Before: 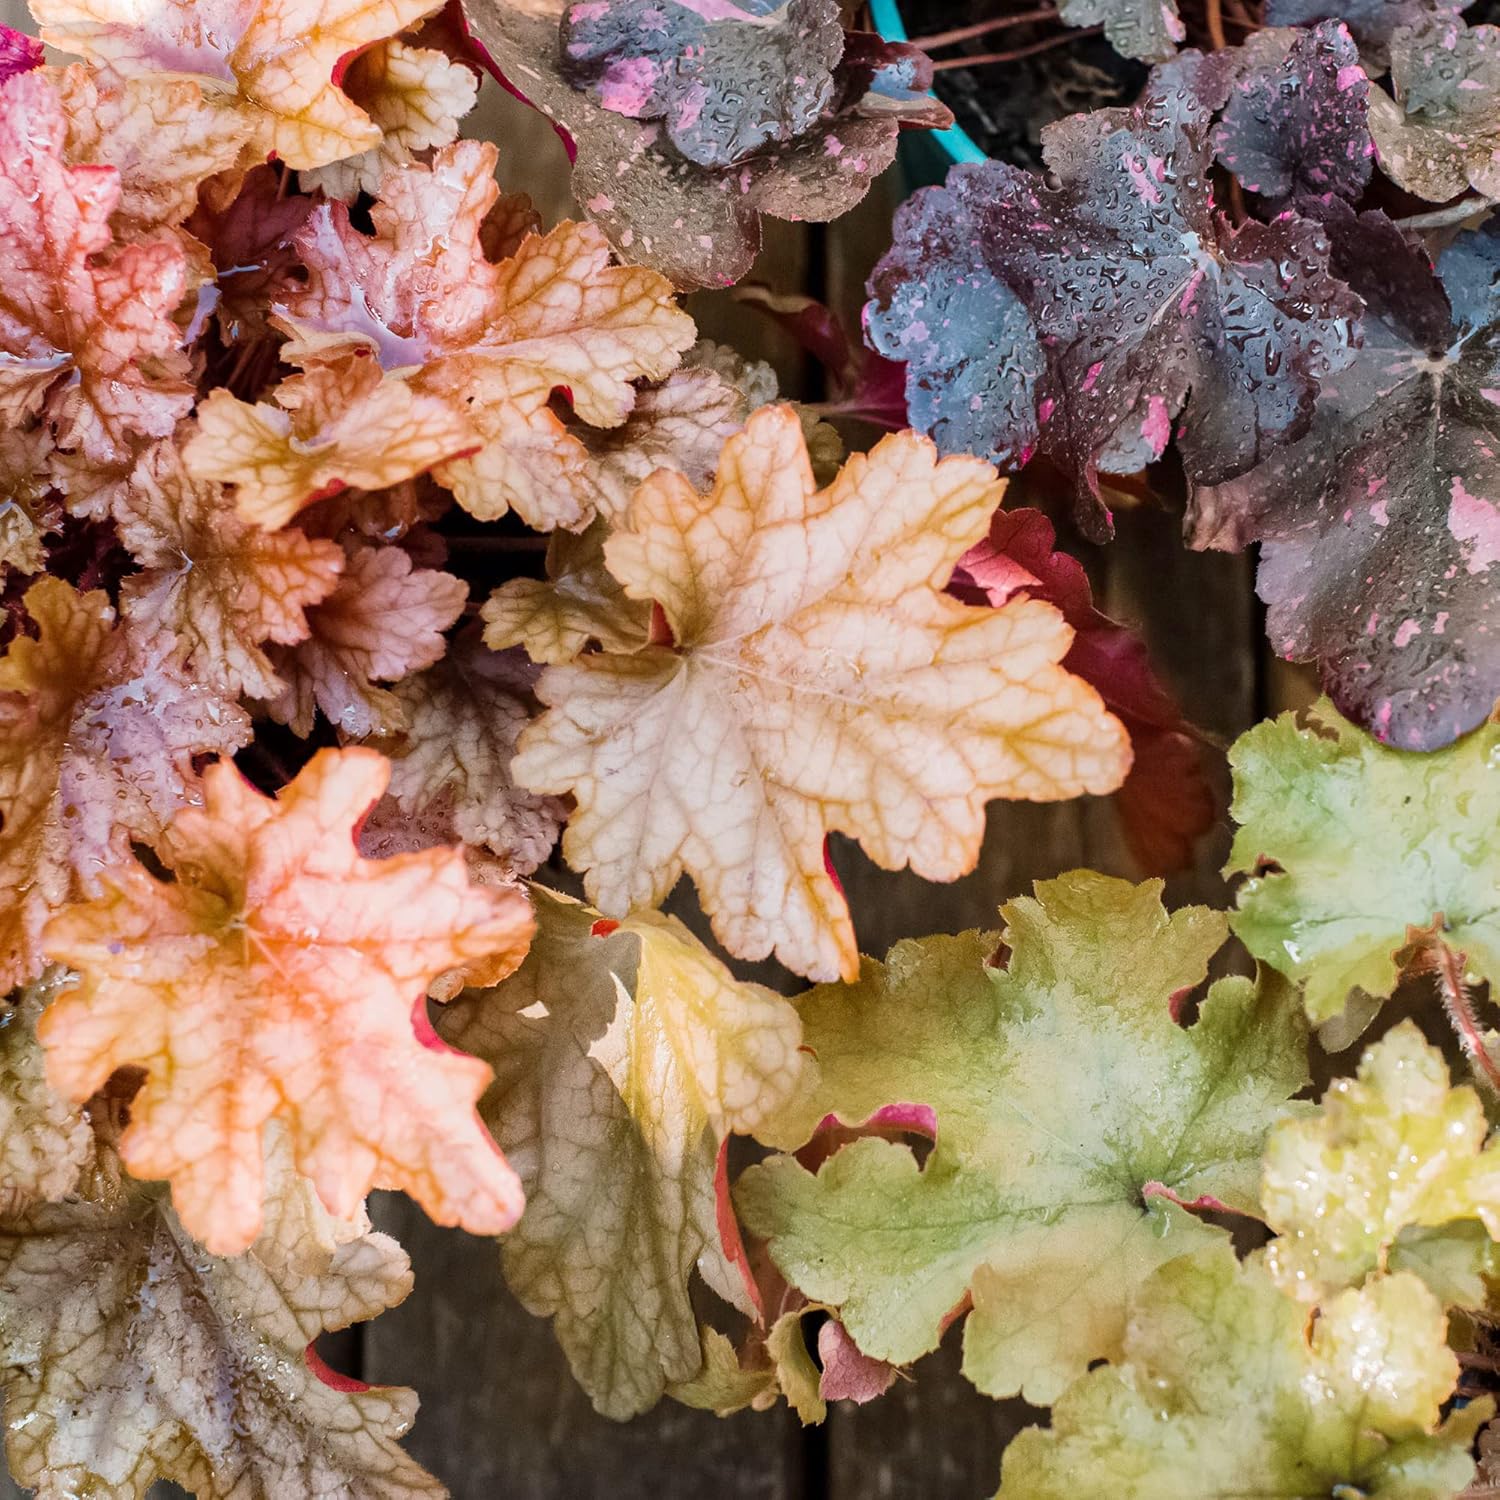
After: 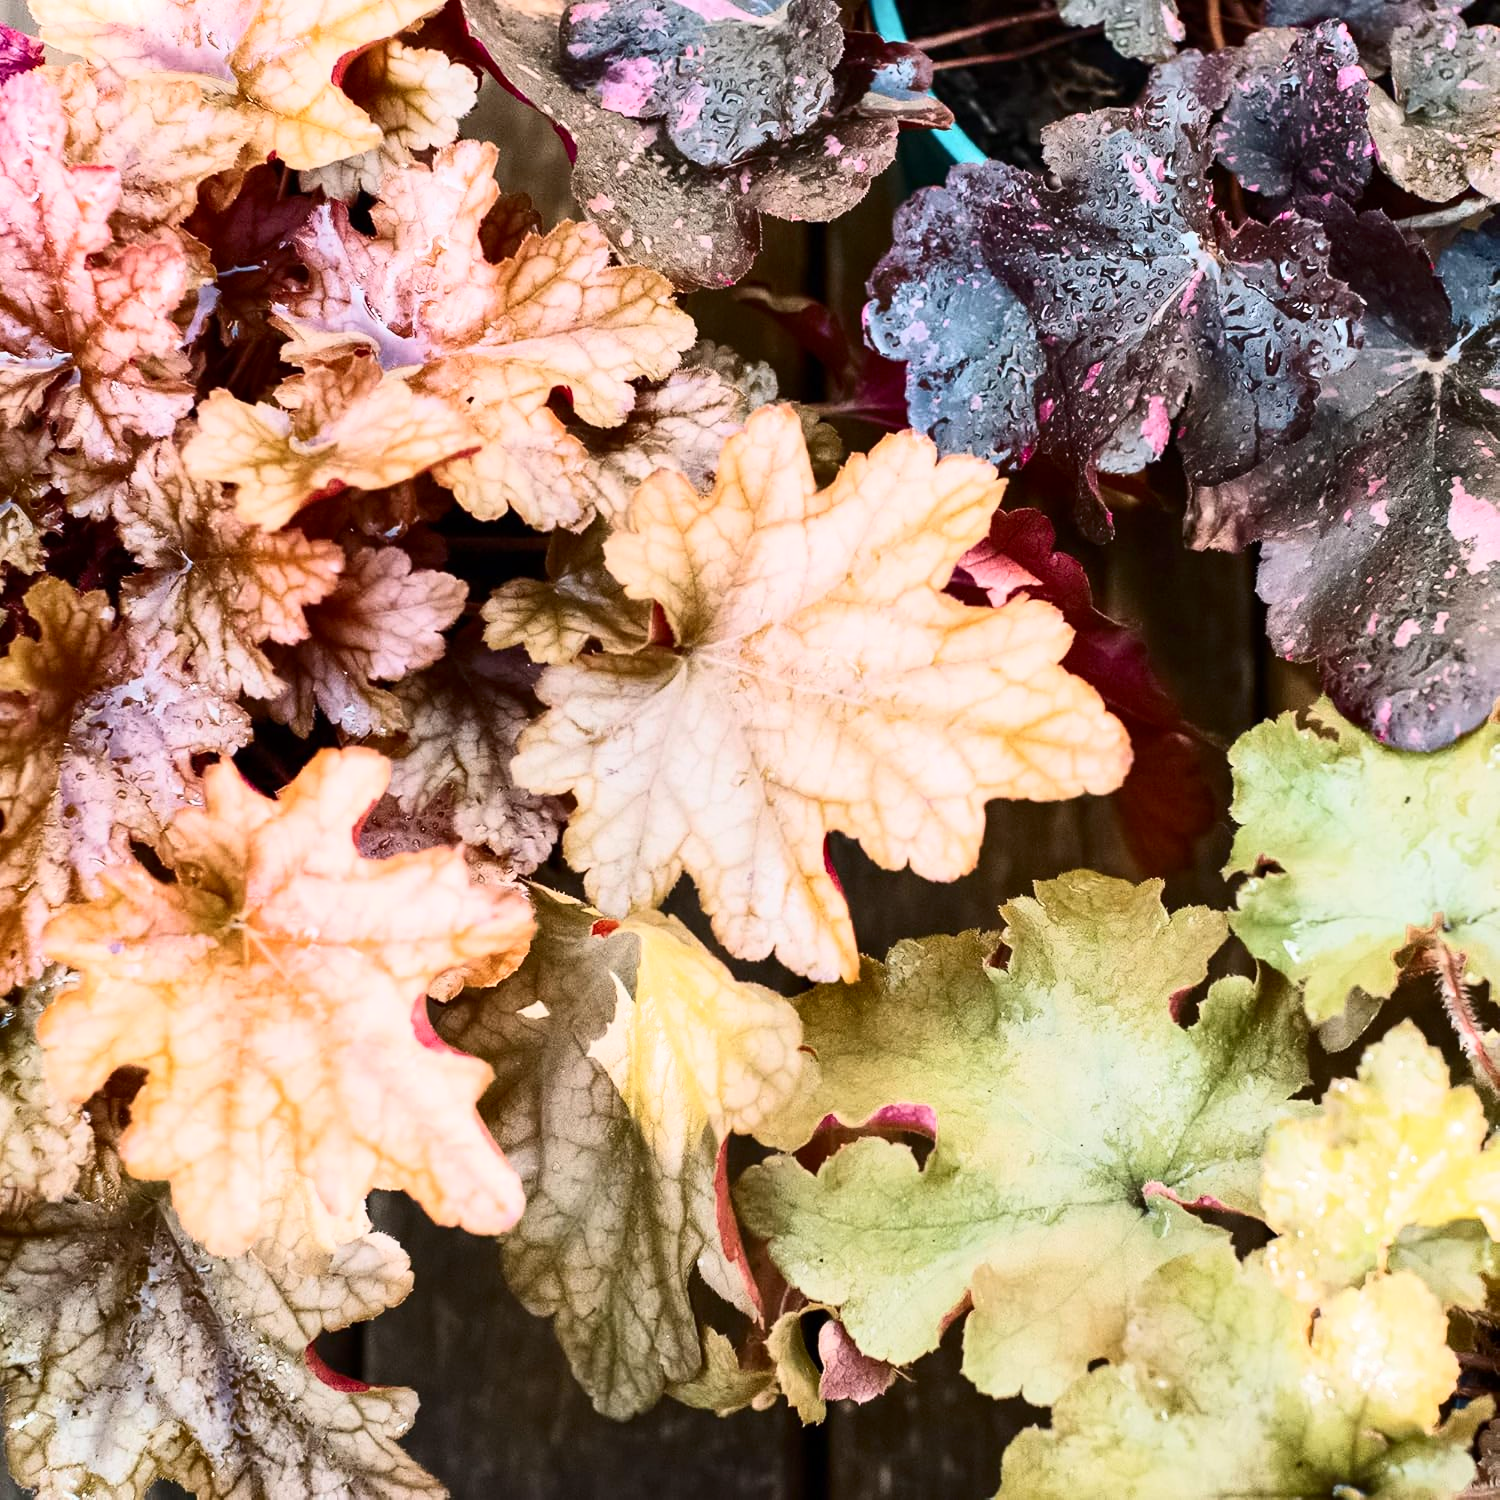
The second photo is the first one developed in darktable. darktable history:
contrast brightness saturation: contrast 0.377, brightness 0.102
